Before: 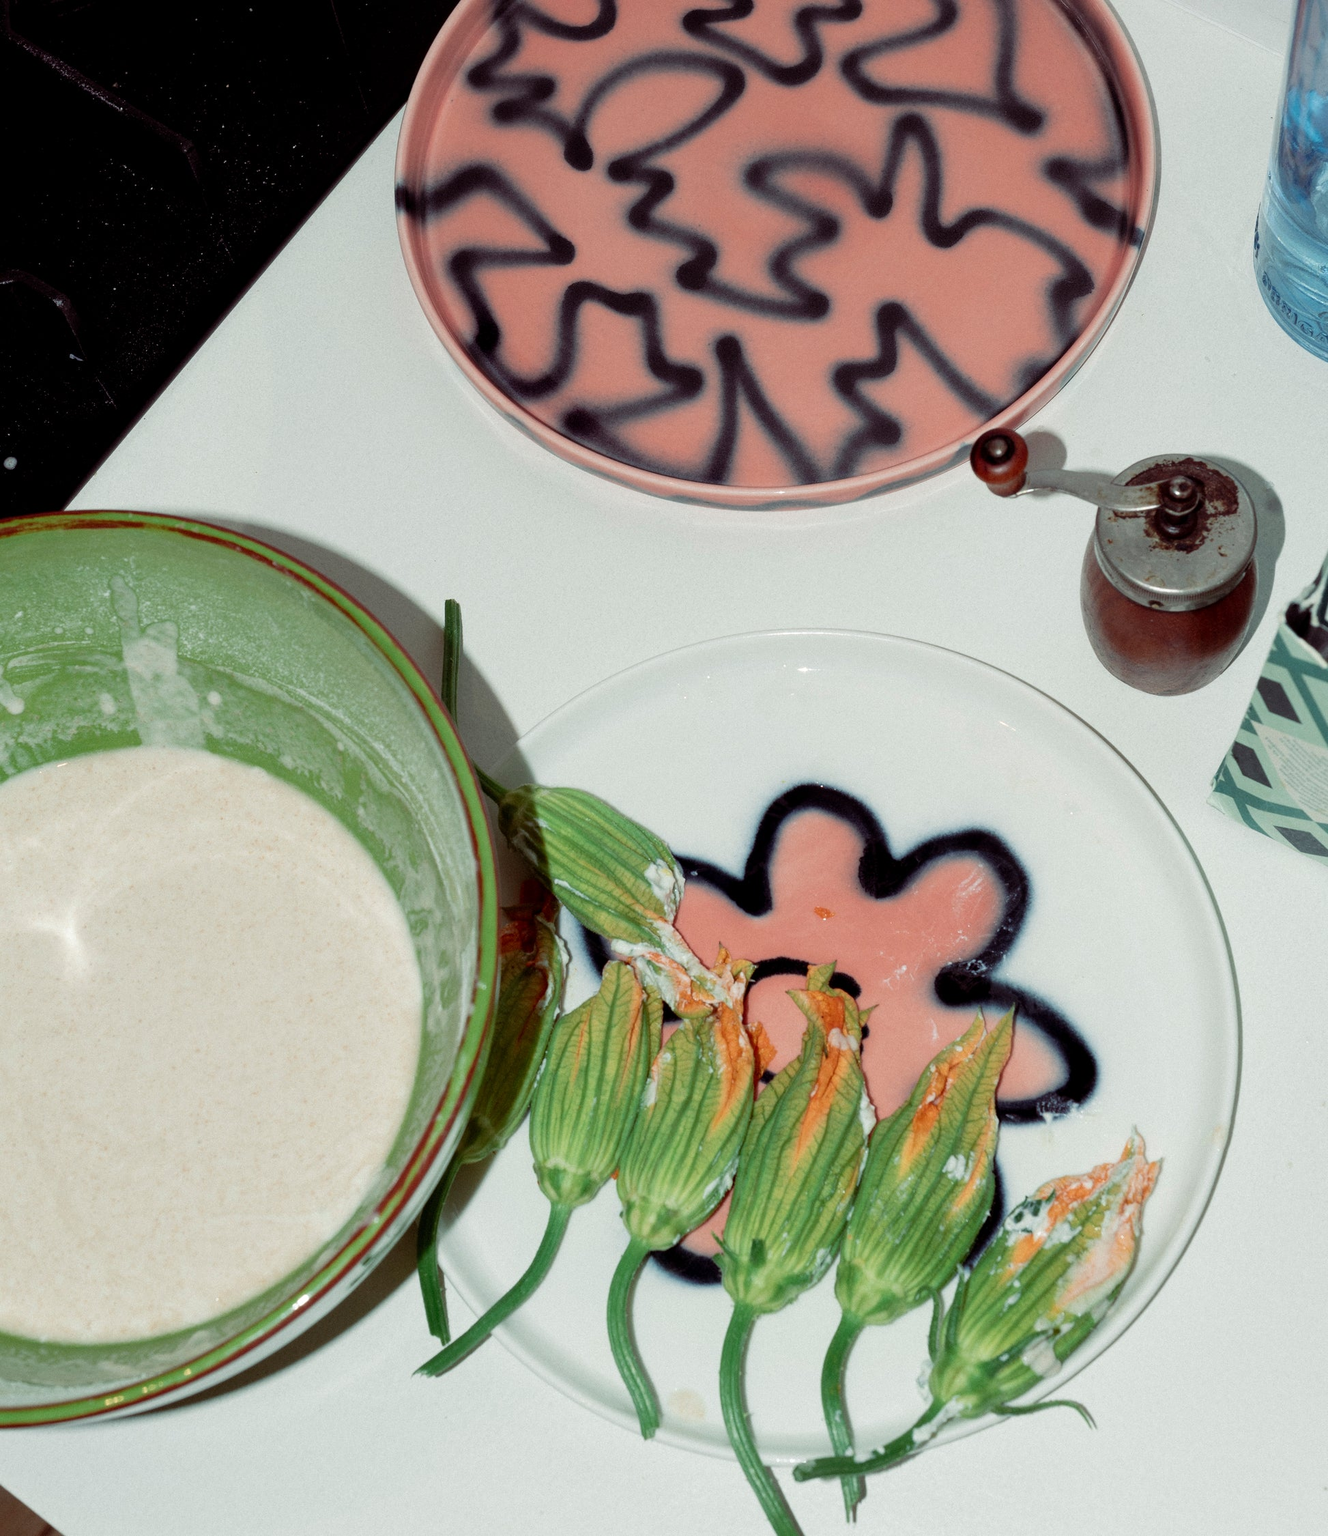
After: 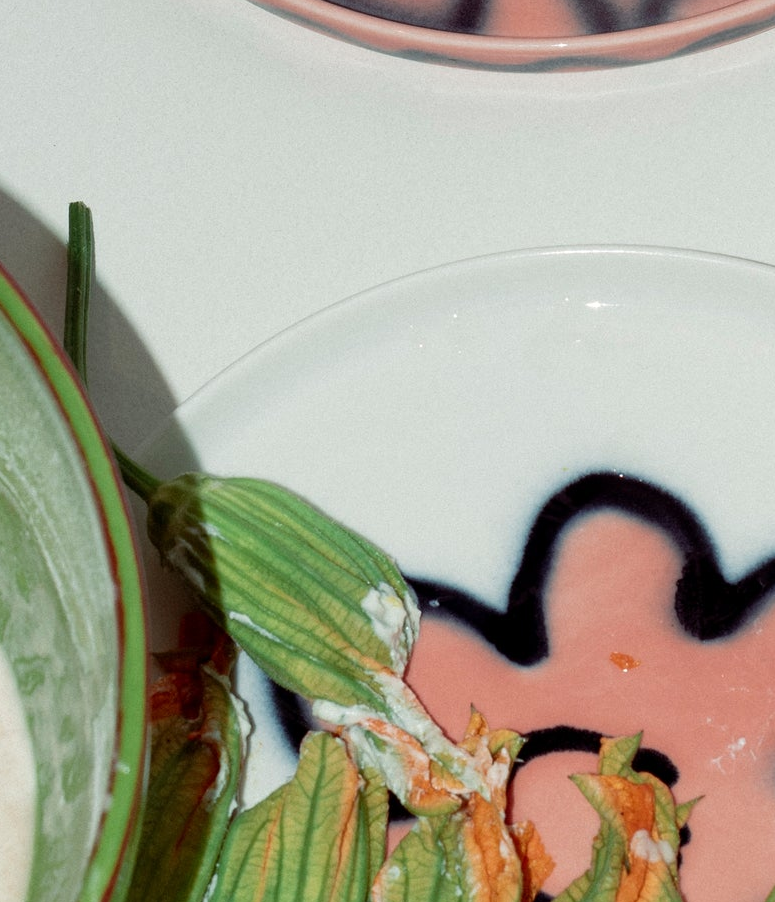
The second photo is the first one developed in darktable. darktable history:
crop: left 29.975%, top 30.055%, right 30.165%, bottom 29.838%
